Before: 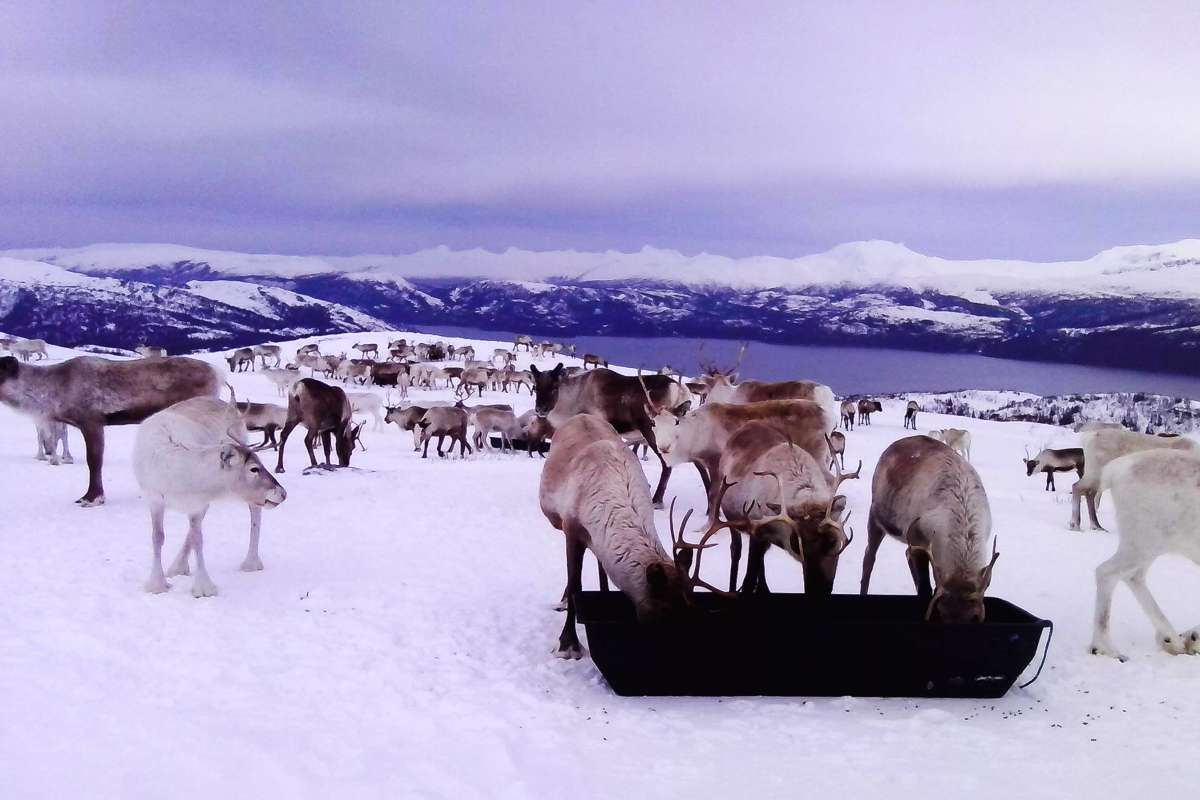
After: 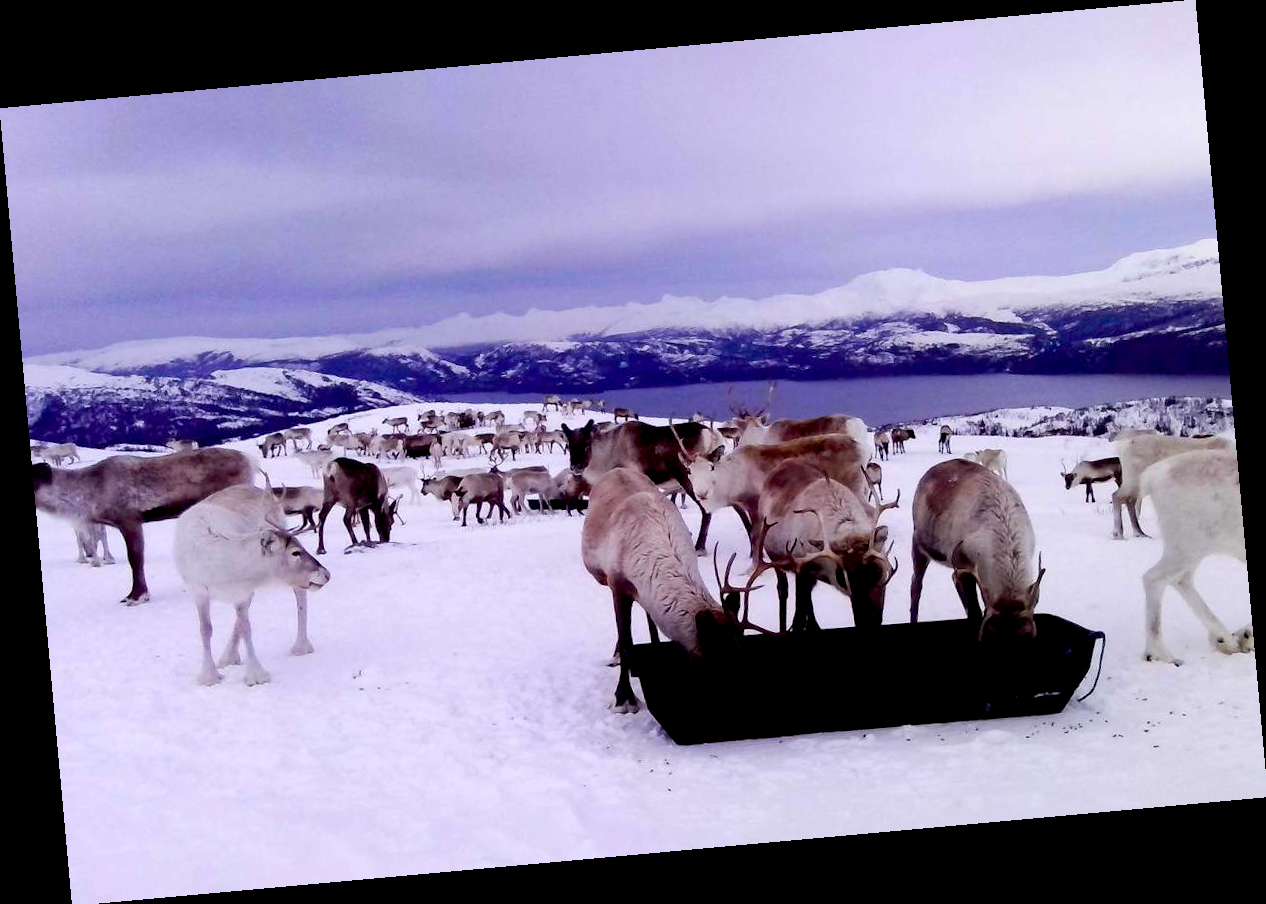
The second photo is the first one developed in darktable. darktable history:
exposure: black level correction 0.012, compensate highlight preservation false
rotate and perspective: rotation -5.2°, automatic cropping off
